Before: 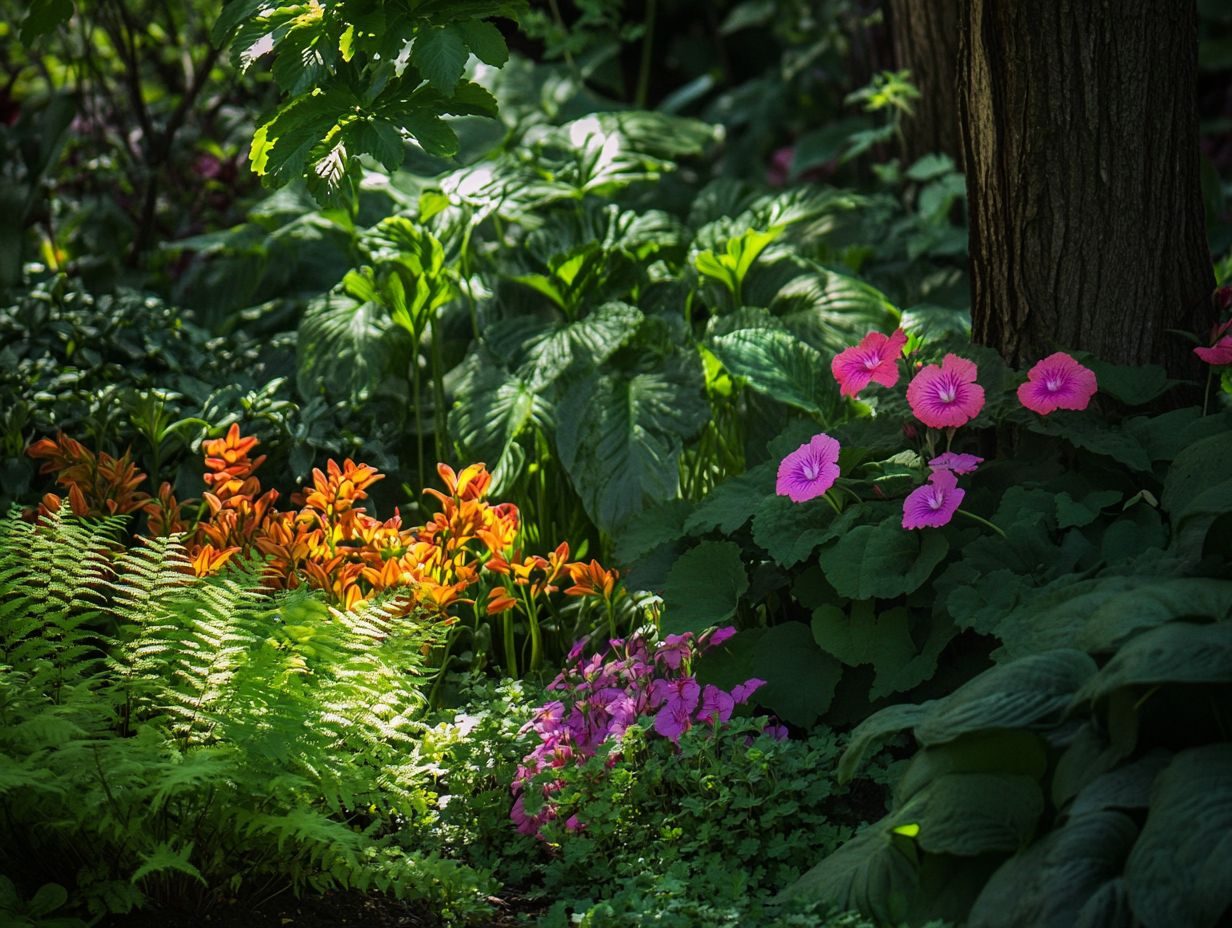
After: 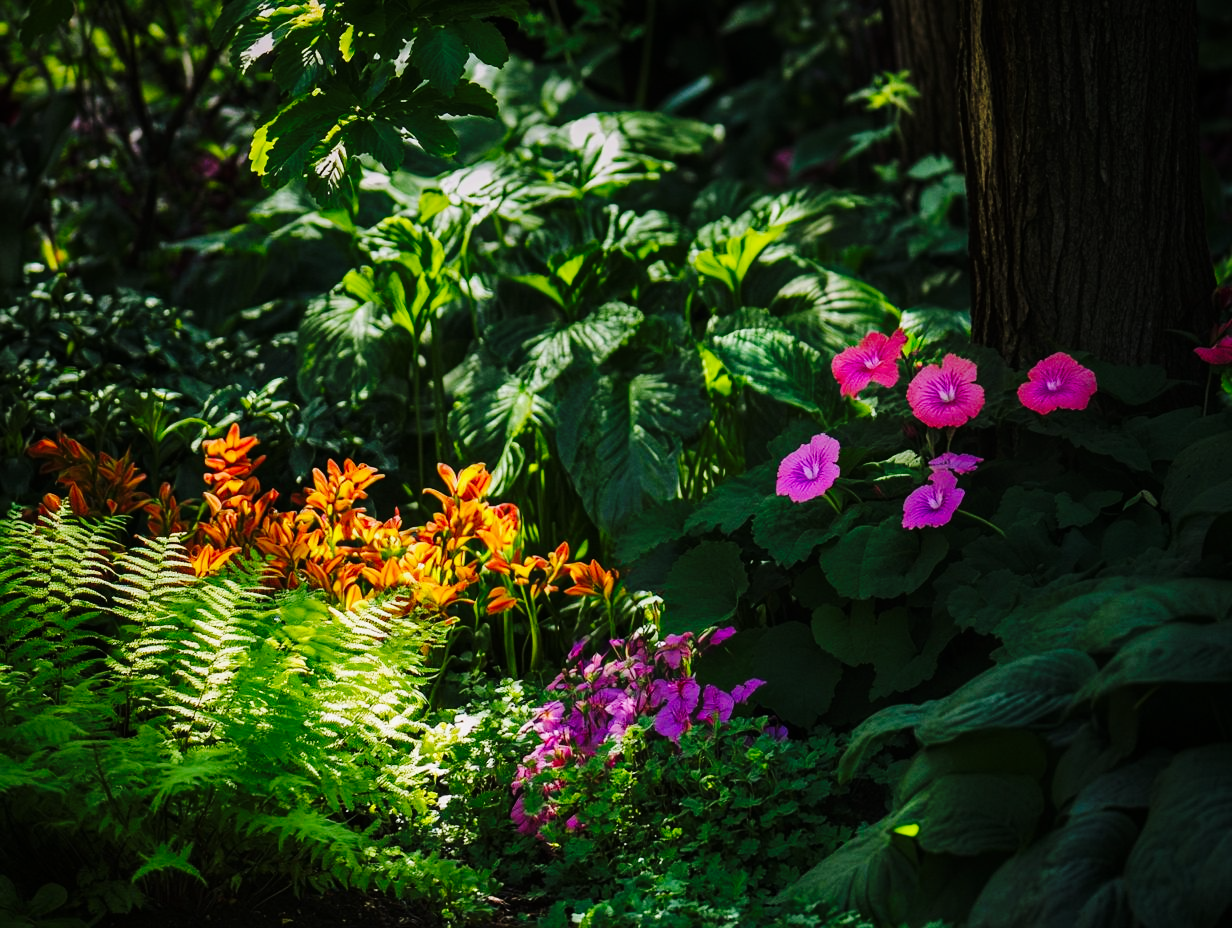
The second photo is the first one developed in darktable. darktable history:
base curve: curves: ch0 [(0, 0) (0.036, 0.025) (0.121, 0.166) (0.206, 0.329) (0.605, 0.79) (1, 1)], preserve colors none
graduated density: rotation -0.352°, offset 57.64
